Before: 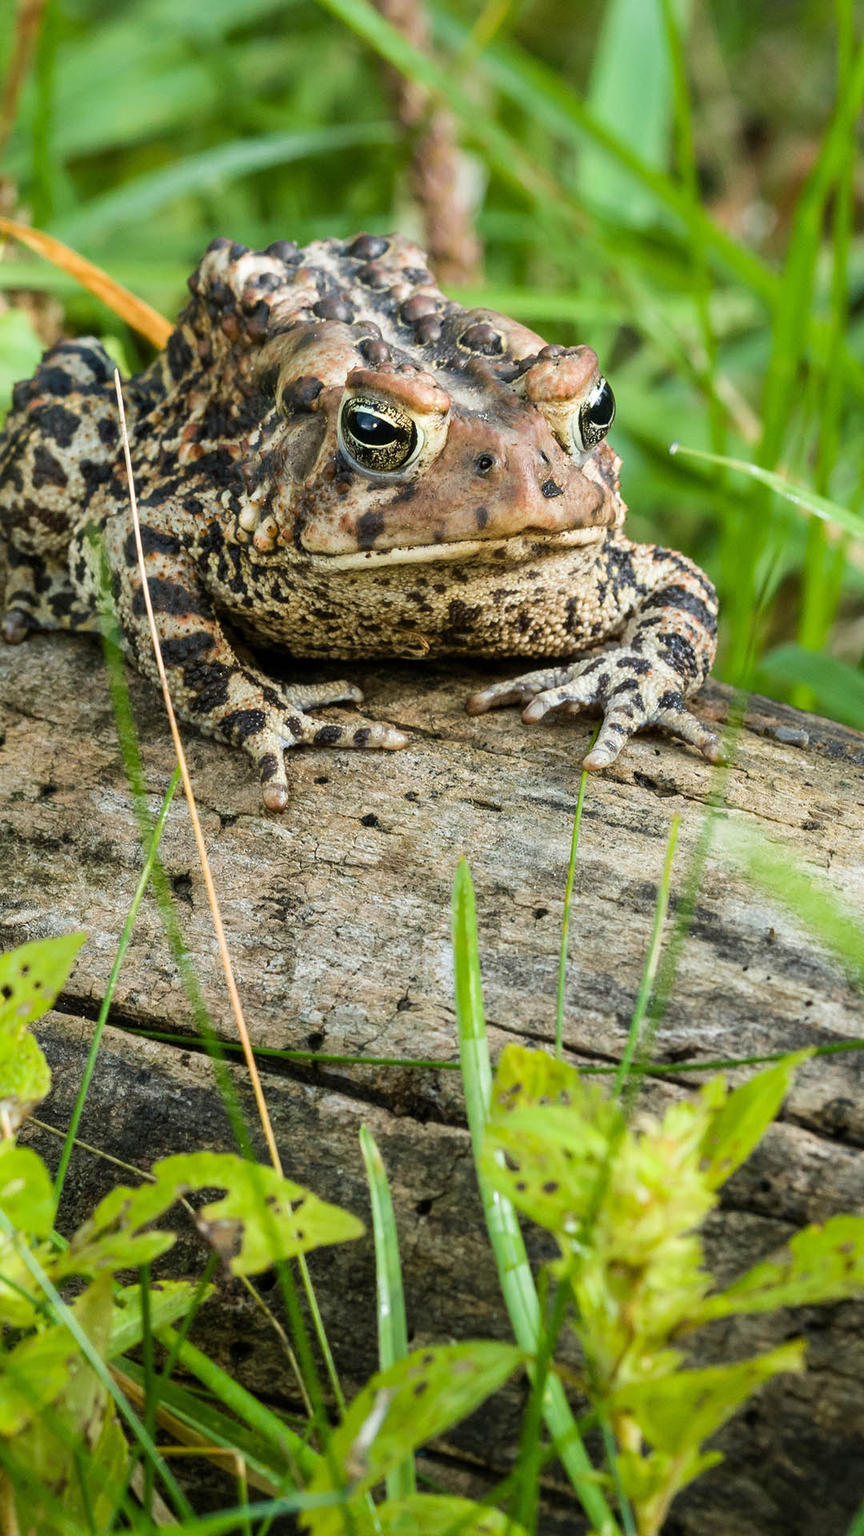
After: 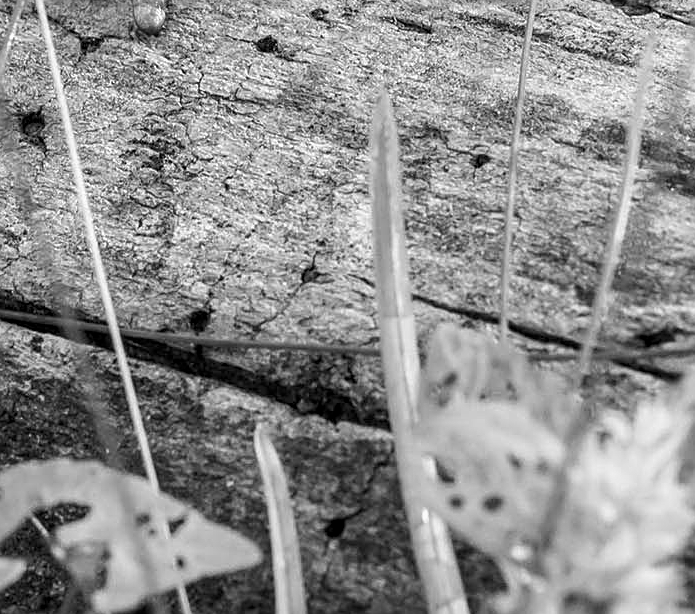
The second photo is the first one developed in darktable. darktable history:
sharpen: on, module defaults
local contrast: on, module defaults
velvia: on, module defaults
crop: left 18.091%, top 51.13%, right 17.525%, bottom 16.85%
monochrome: on, module defaults
